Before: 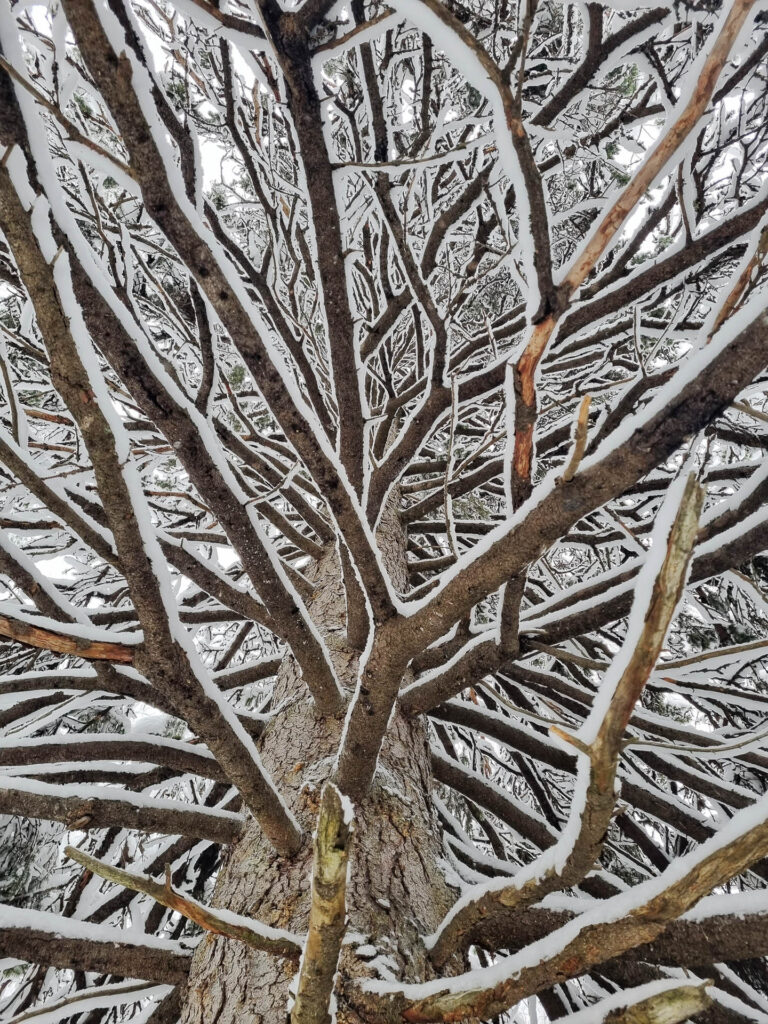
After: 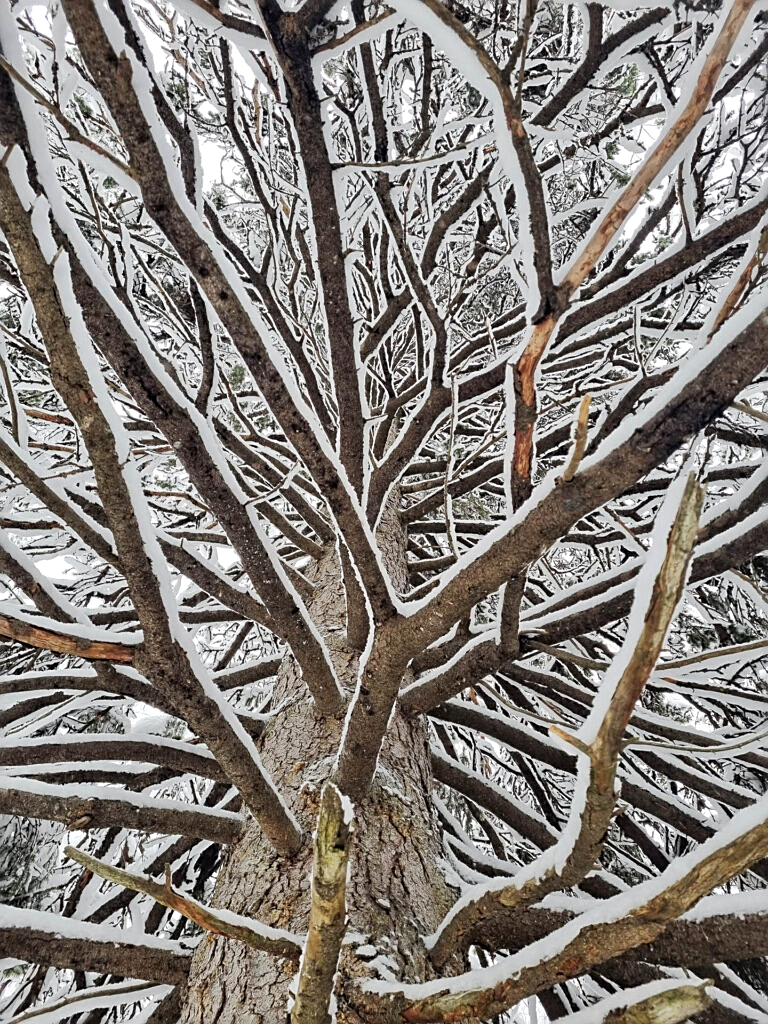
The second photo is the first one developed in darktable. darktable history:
sharpen: amount 0.496
exposure: exposure 0.129 EV, compensate exposure bias true, compensate highlight preservation false
